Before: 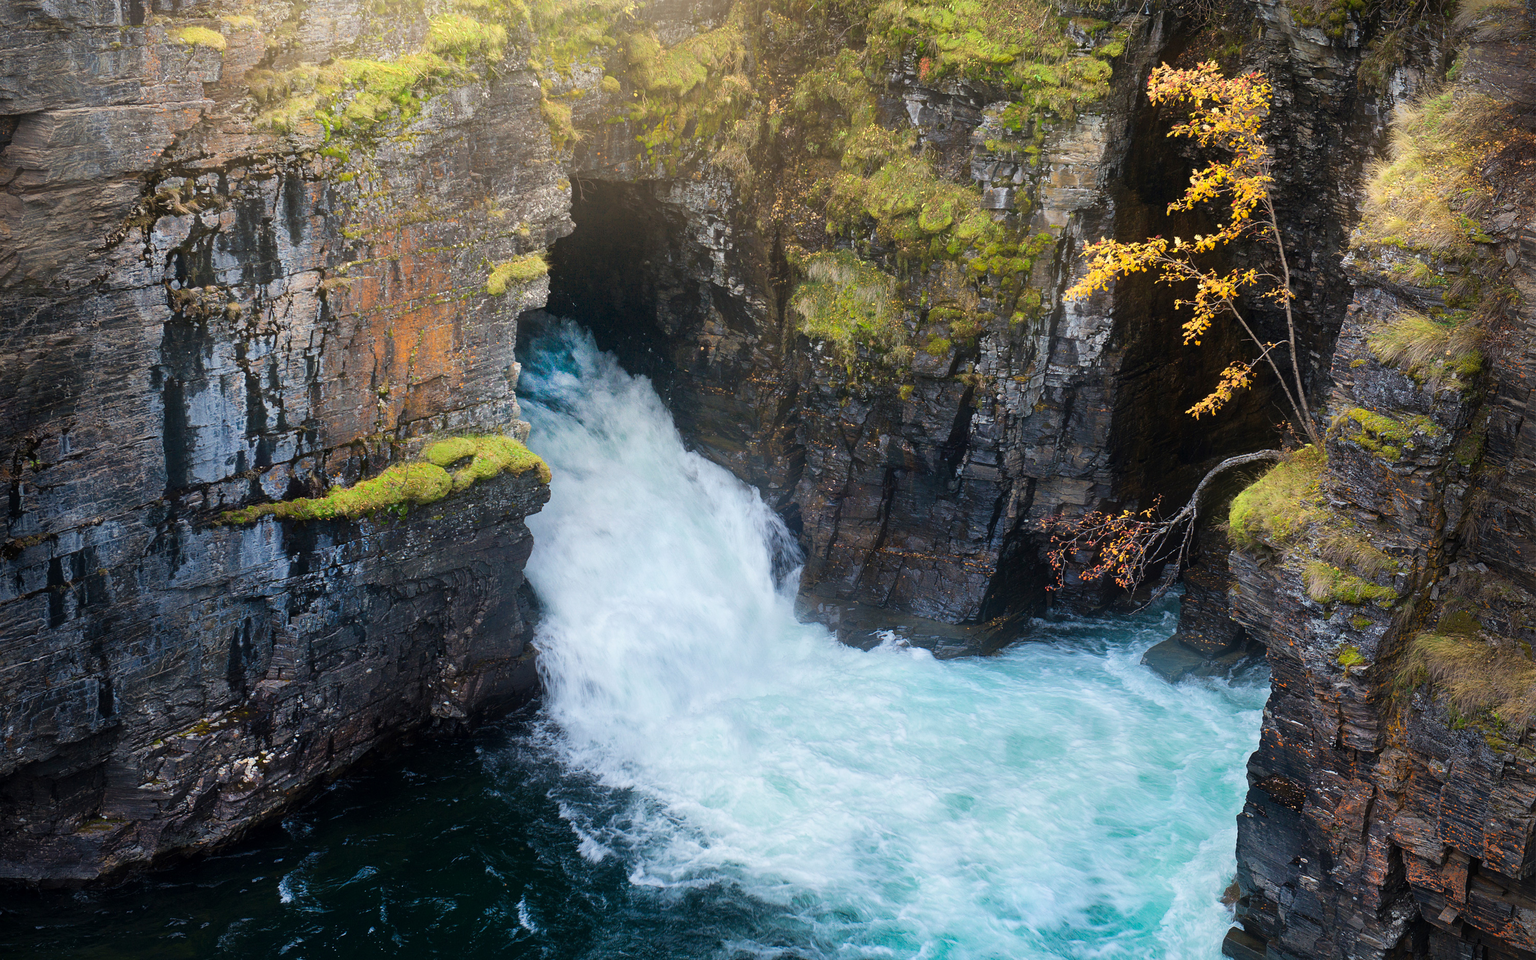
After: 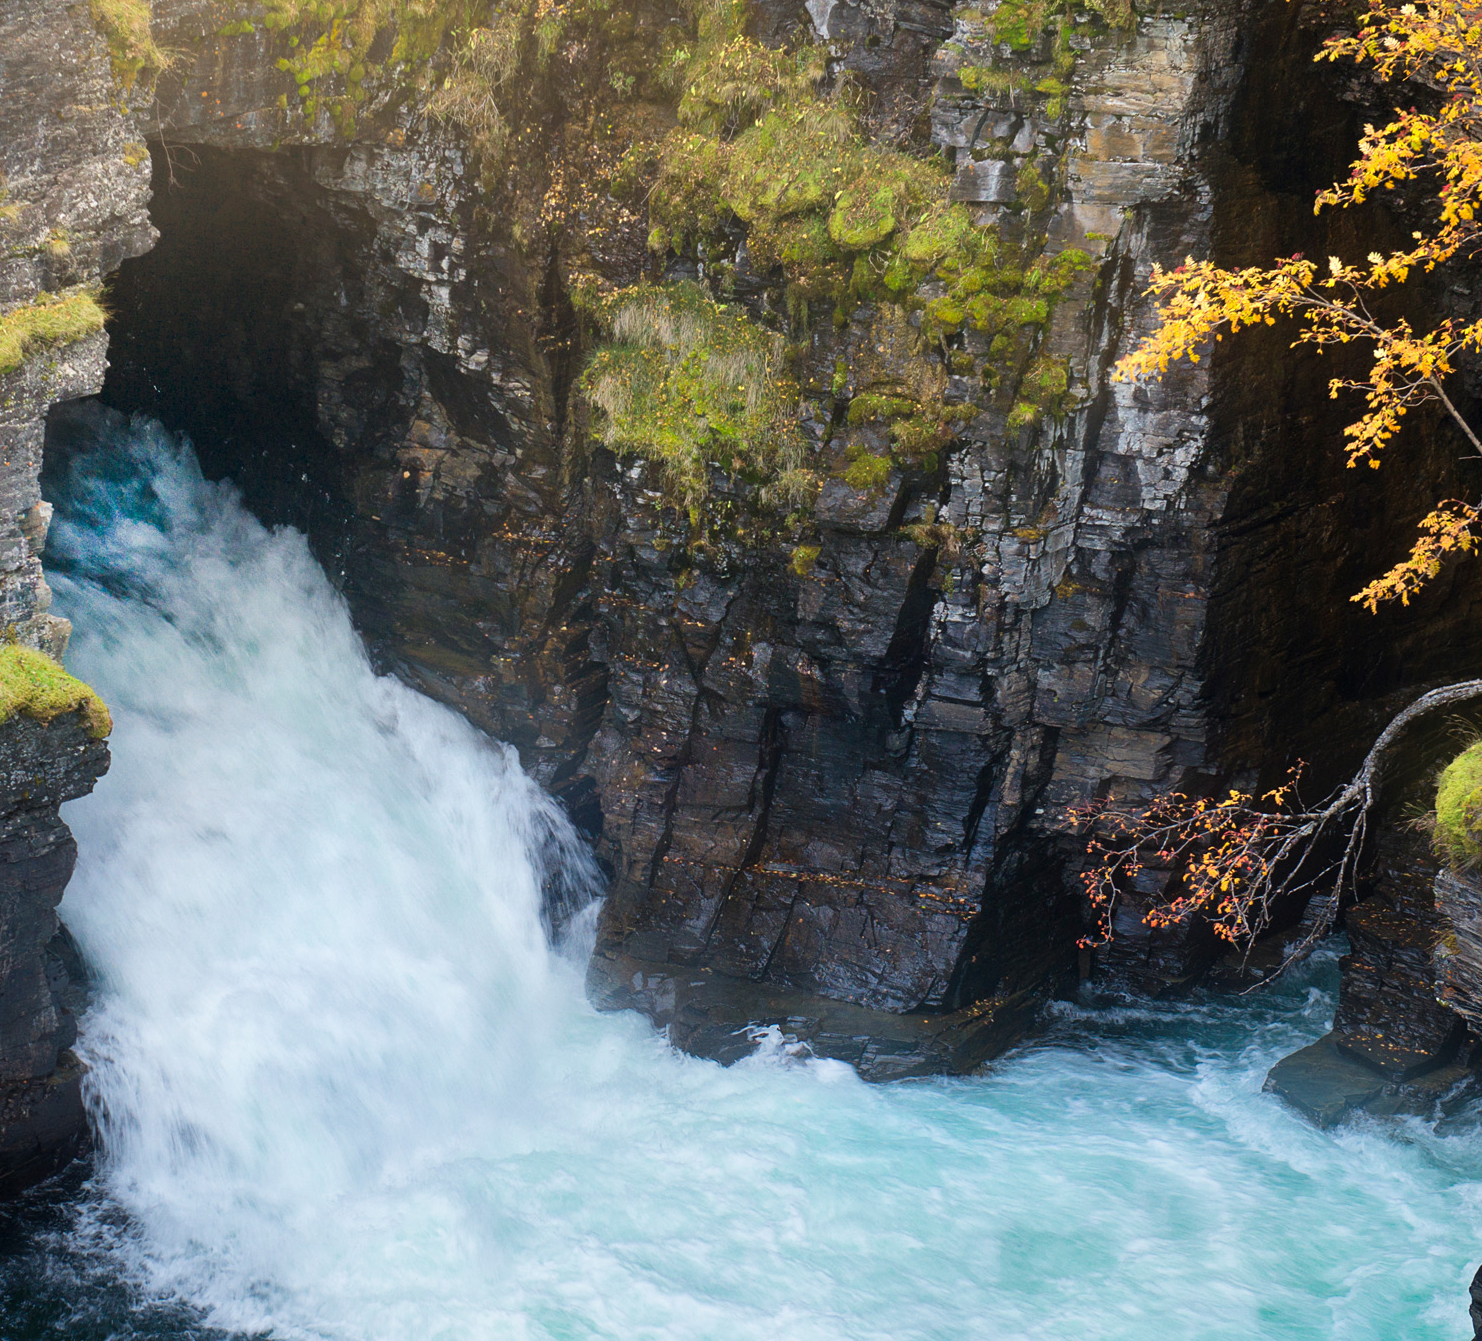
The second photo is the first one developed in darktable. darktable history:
crop: left 32.179%, top 11.003%, right 18.417%, bottom 17.433%
